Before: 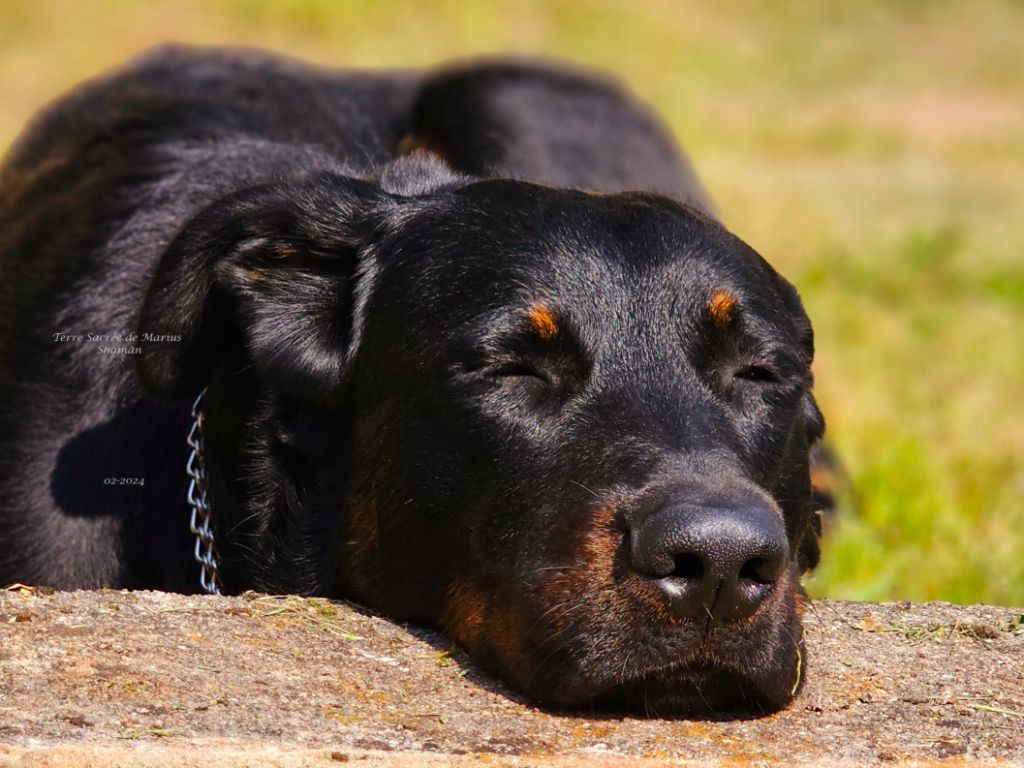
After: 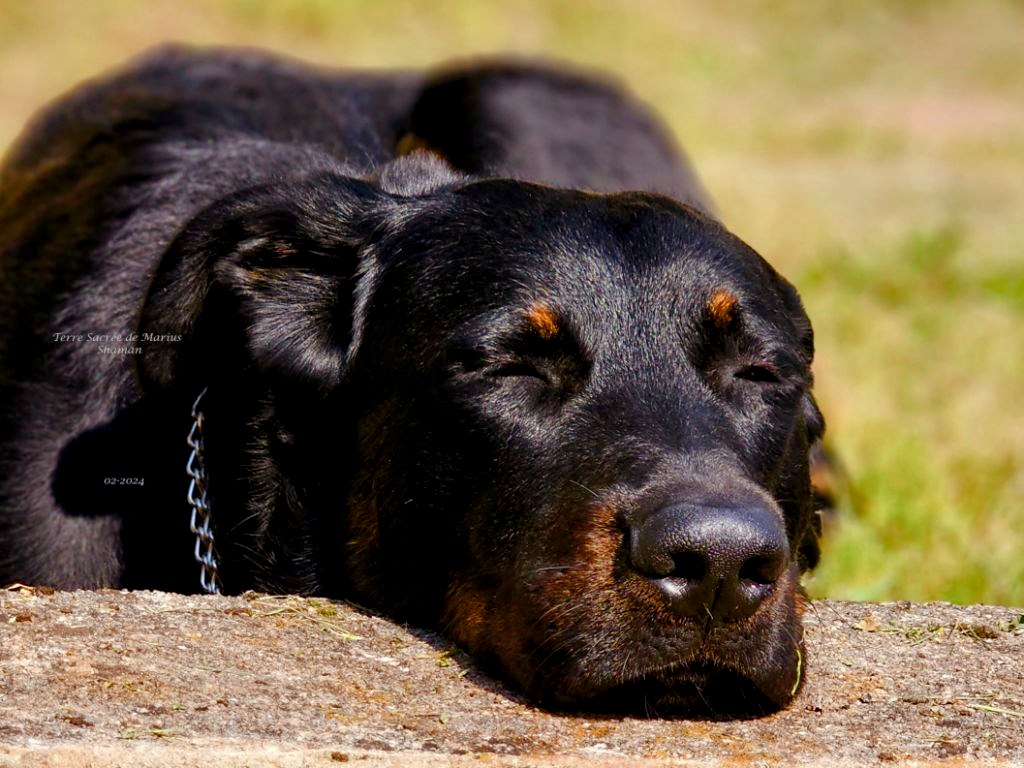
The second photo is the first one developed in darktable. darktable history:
contrast equalizer: octaves 7, y [[0.6 ×6], [0.55 ×6], [0 ×6], [0 ×6], [0 ×6]], mix 0.157
color zones: curves: ch0 [(0.068, 0.464) (0.25, 0.5) (0.48, 0.508) (0.75, 0.536) (0.886, 0.476) (0.967, 0.456)]; ch1 [(0.066, 0.456) (0.25, 0.5) (0.616, 0.508) (0.746, 0.56) (0.934, 0.444)]
color balance rgb: global offset › luminance -0.49%, perceptual saturation grading › global saturation 25.878%, perceptual saturation grading › highlights -50.353%, perceptual saturation grading › shadows 30.941%
